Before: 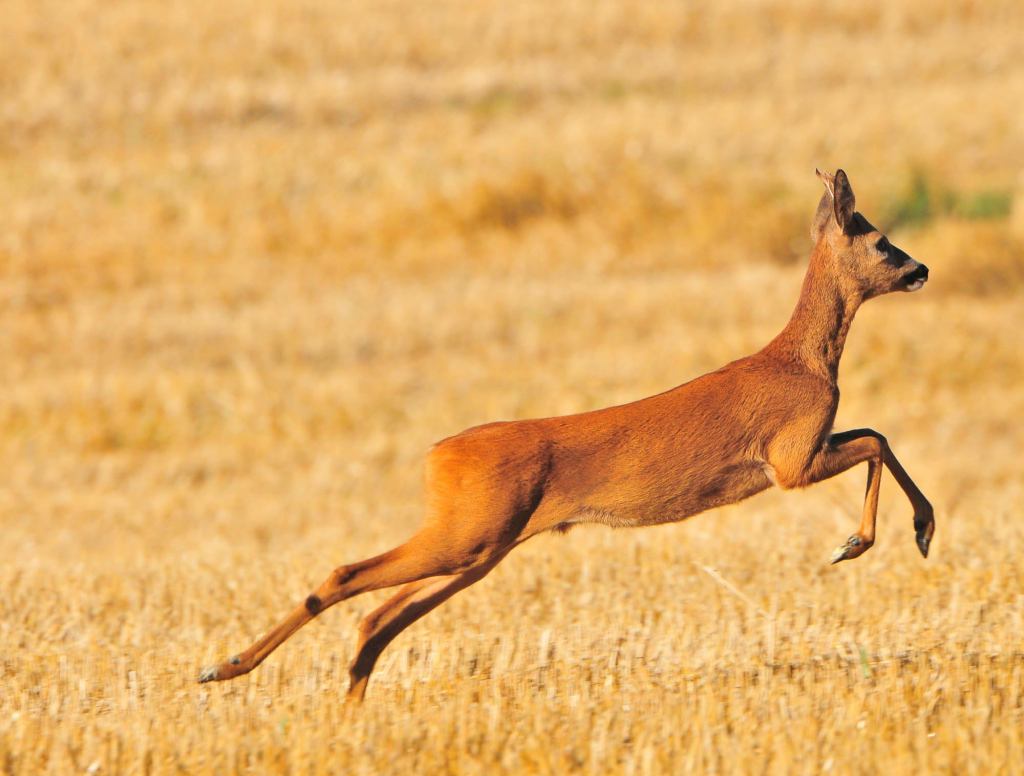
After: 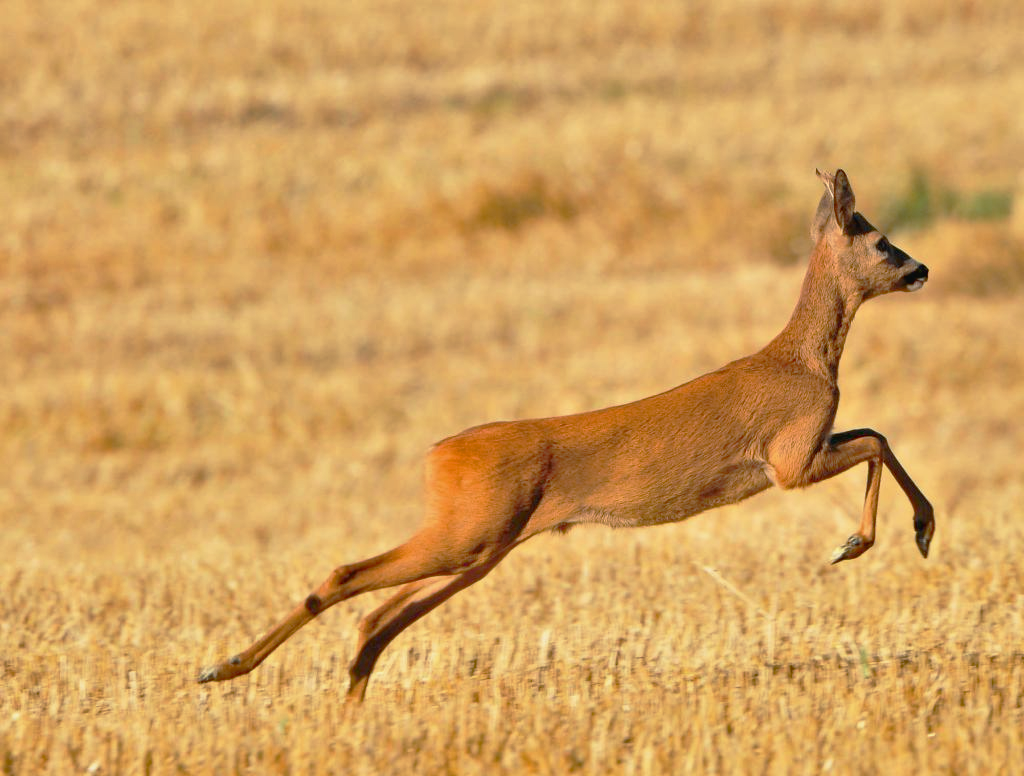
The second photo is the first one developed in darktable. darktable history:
tone curve: curves: ch0 [(0, 0) (0.003, 0.03) (0.011, 0.03) (0.025, 0.033) (0.044, 0.038) (0.069, 0.057) (0.1, 0.109) (0.136, 0.174) (0.177, 0.243) (0.224, 0.313) (0.277, 0.391) (0.335, 0.464) (0.399, 0.515) (0.468, 0.563) (0.543, 0.616) (0.623, 0.679) (0.709, 0.766) (0.801, 0.865) (0.898, 0.948) (1, 1)], preserve colors none
color correction: highlights a* -2.68, highlights b* 2.57
shadows and highlights: soften with gaussian
exposure: black level correction 0.001, exposure -0.2 EV, compensate highlight preservation false
